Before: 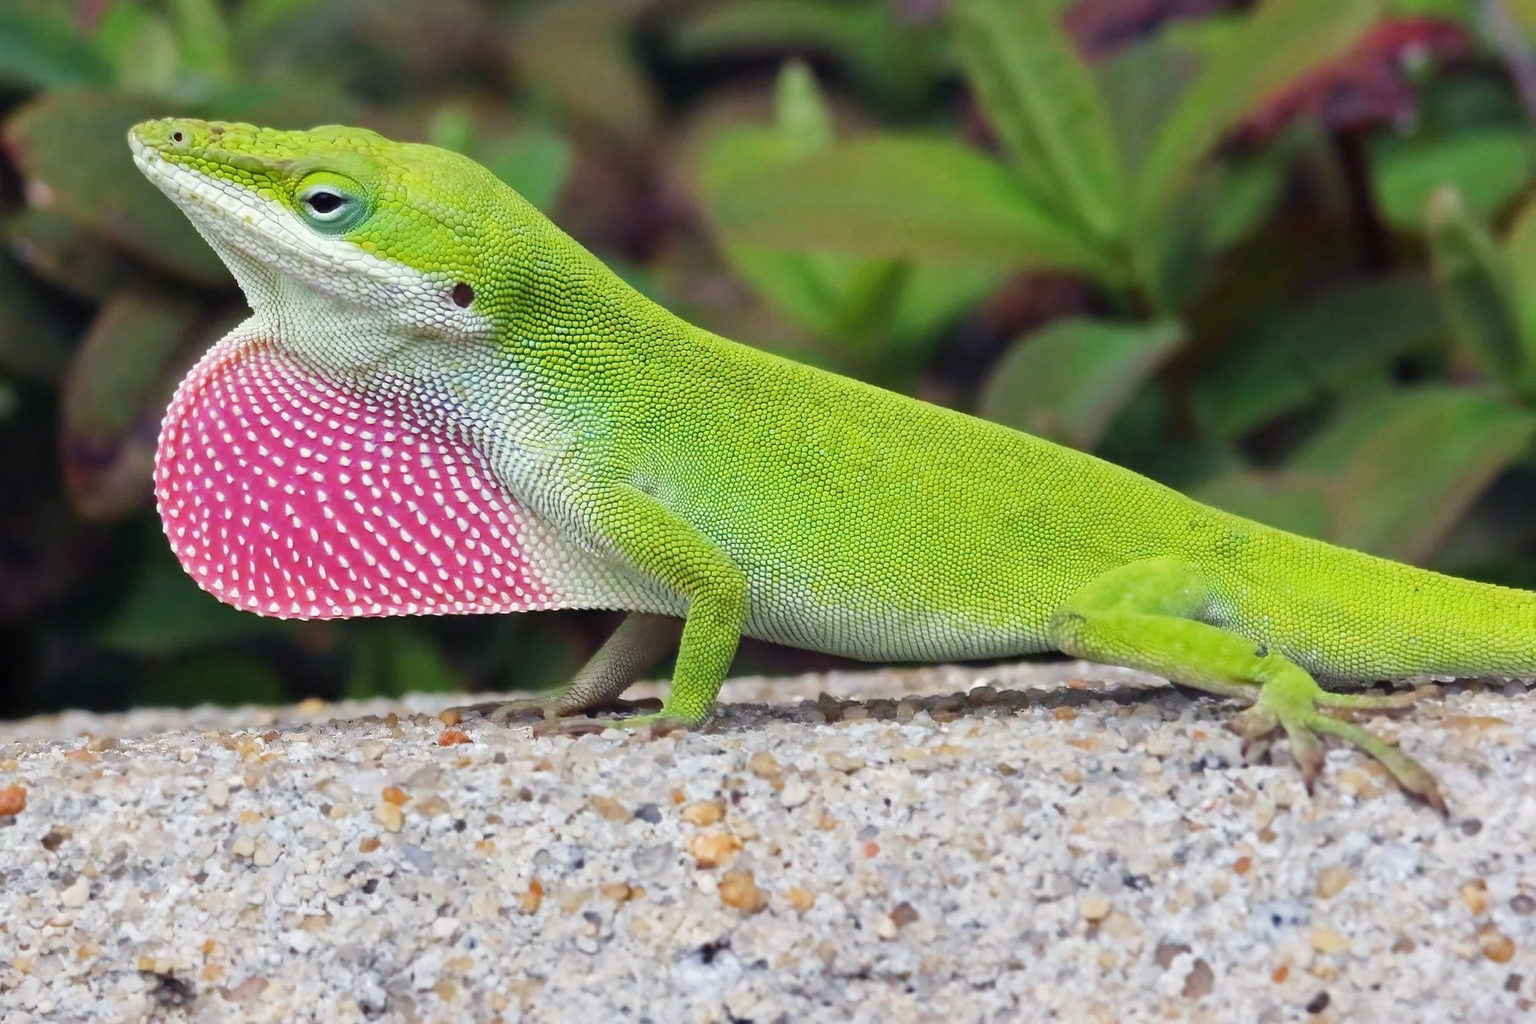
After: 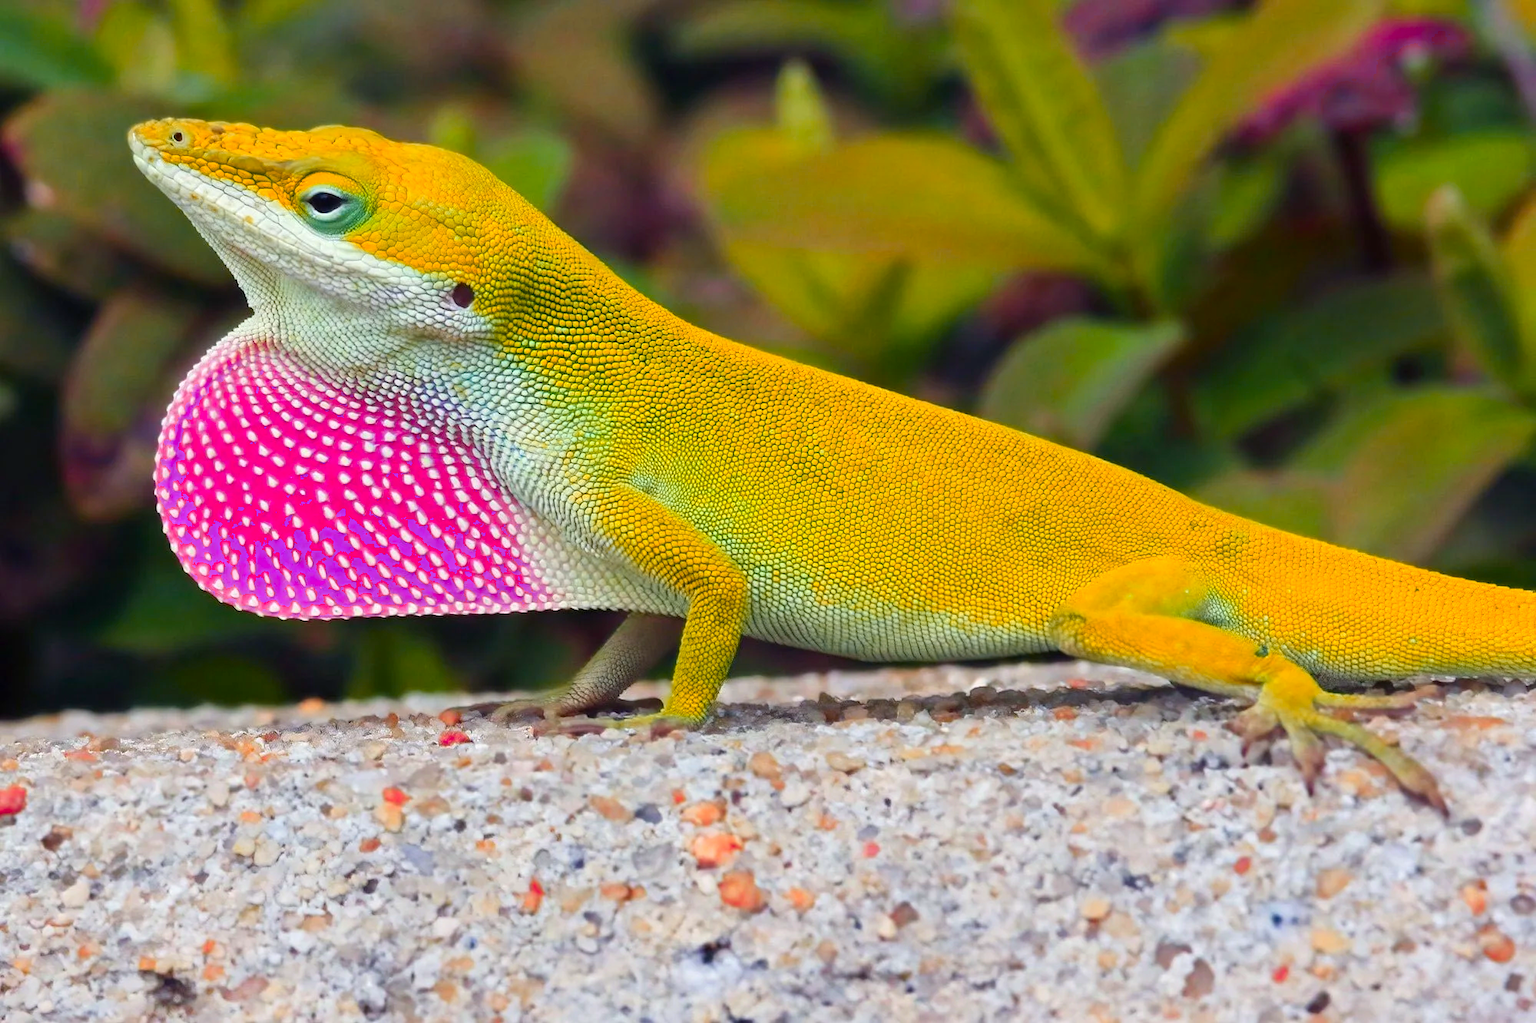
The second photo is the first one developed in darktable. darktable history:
color zones: curves: ch1 [(0.24, 0.634) (0.75, 0.5)]; ch2 [(0.253, 0.437) (0.745, 0.491)], mix 101.23%
color balance rgb: perceptual saturation grading › global saturation 0.373%
